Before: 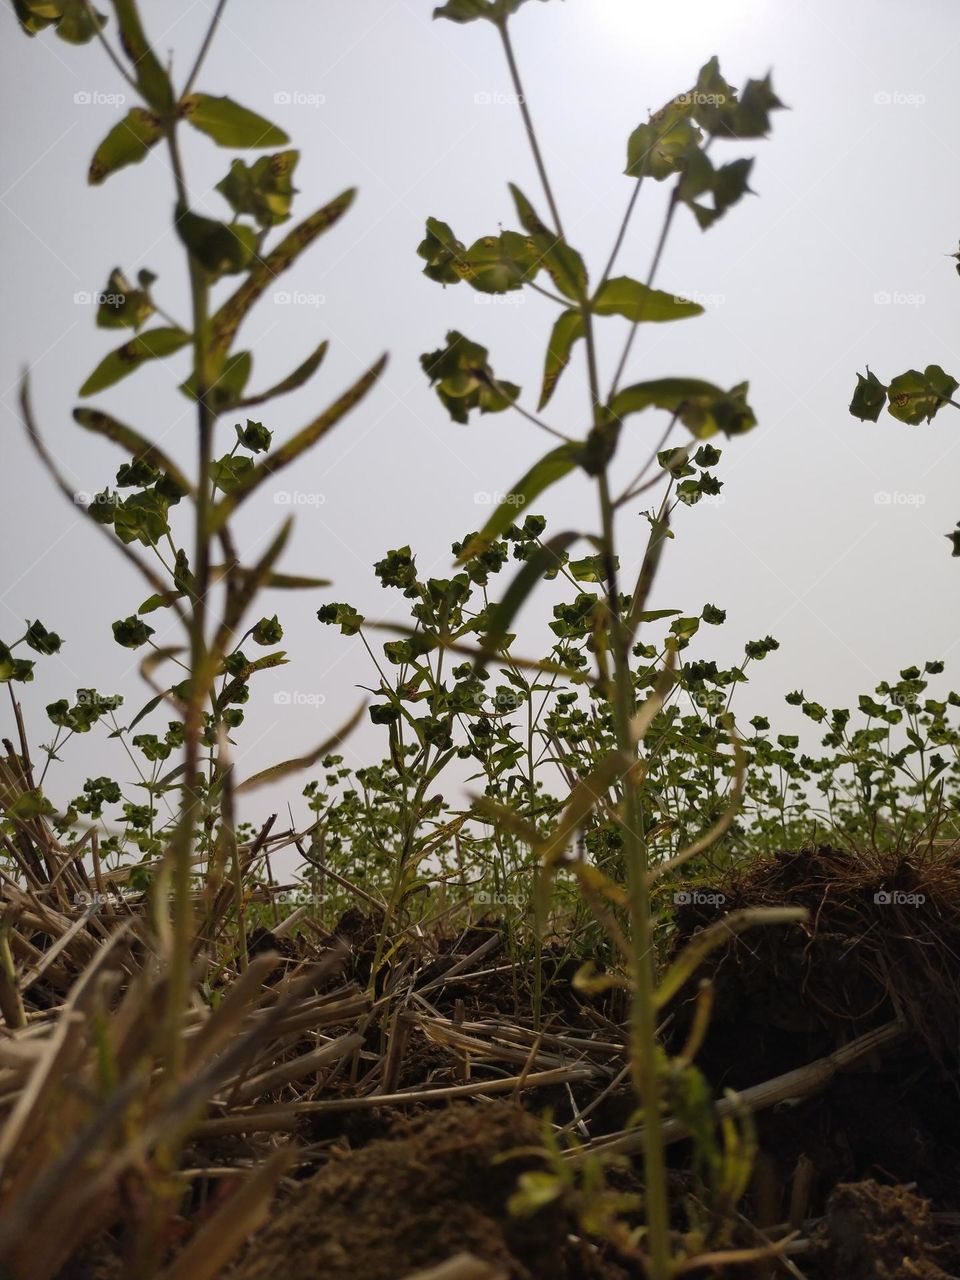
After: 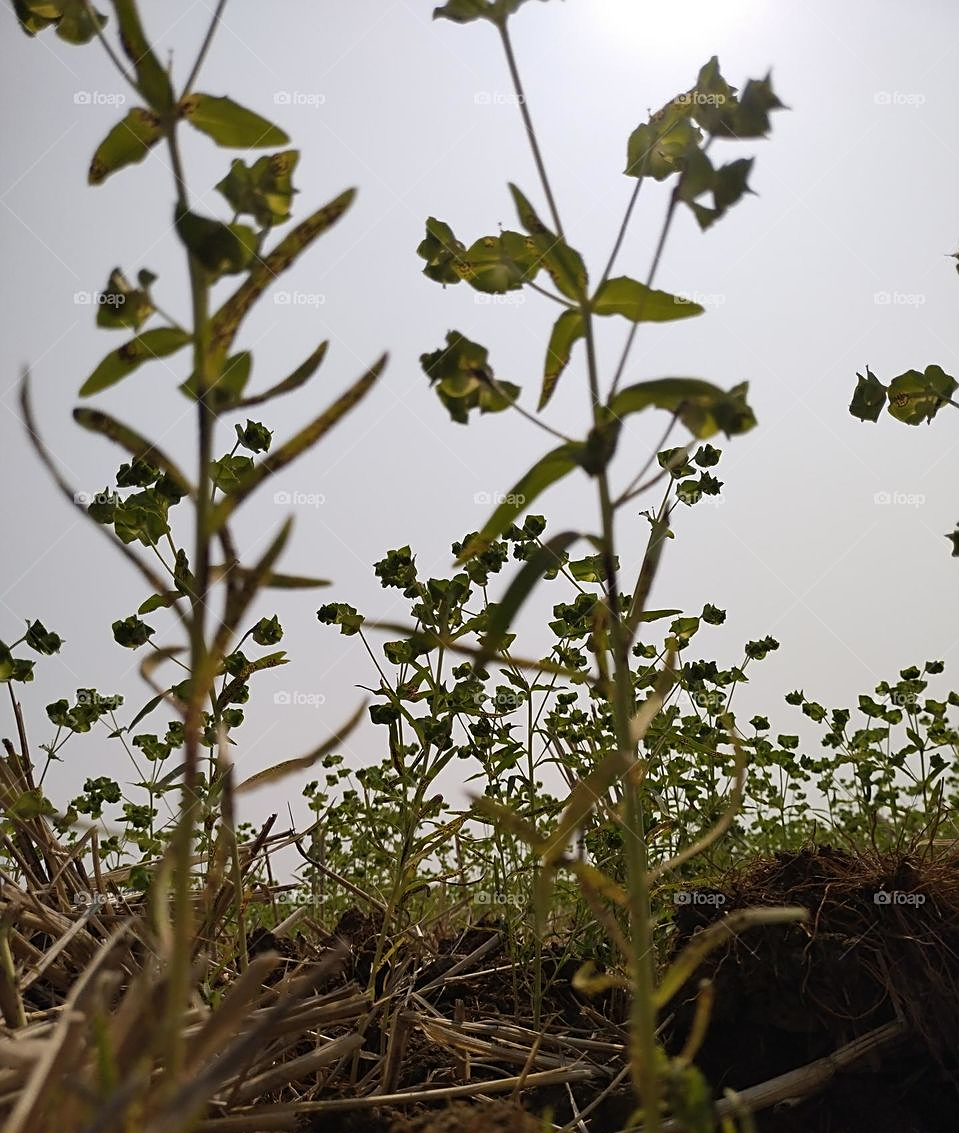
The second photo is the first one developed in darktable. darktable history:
crop and rotate: top 0%, bottom 11.453%
sharpen: on, module defaults
